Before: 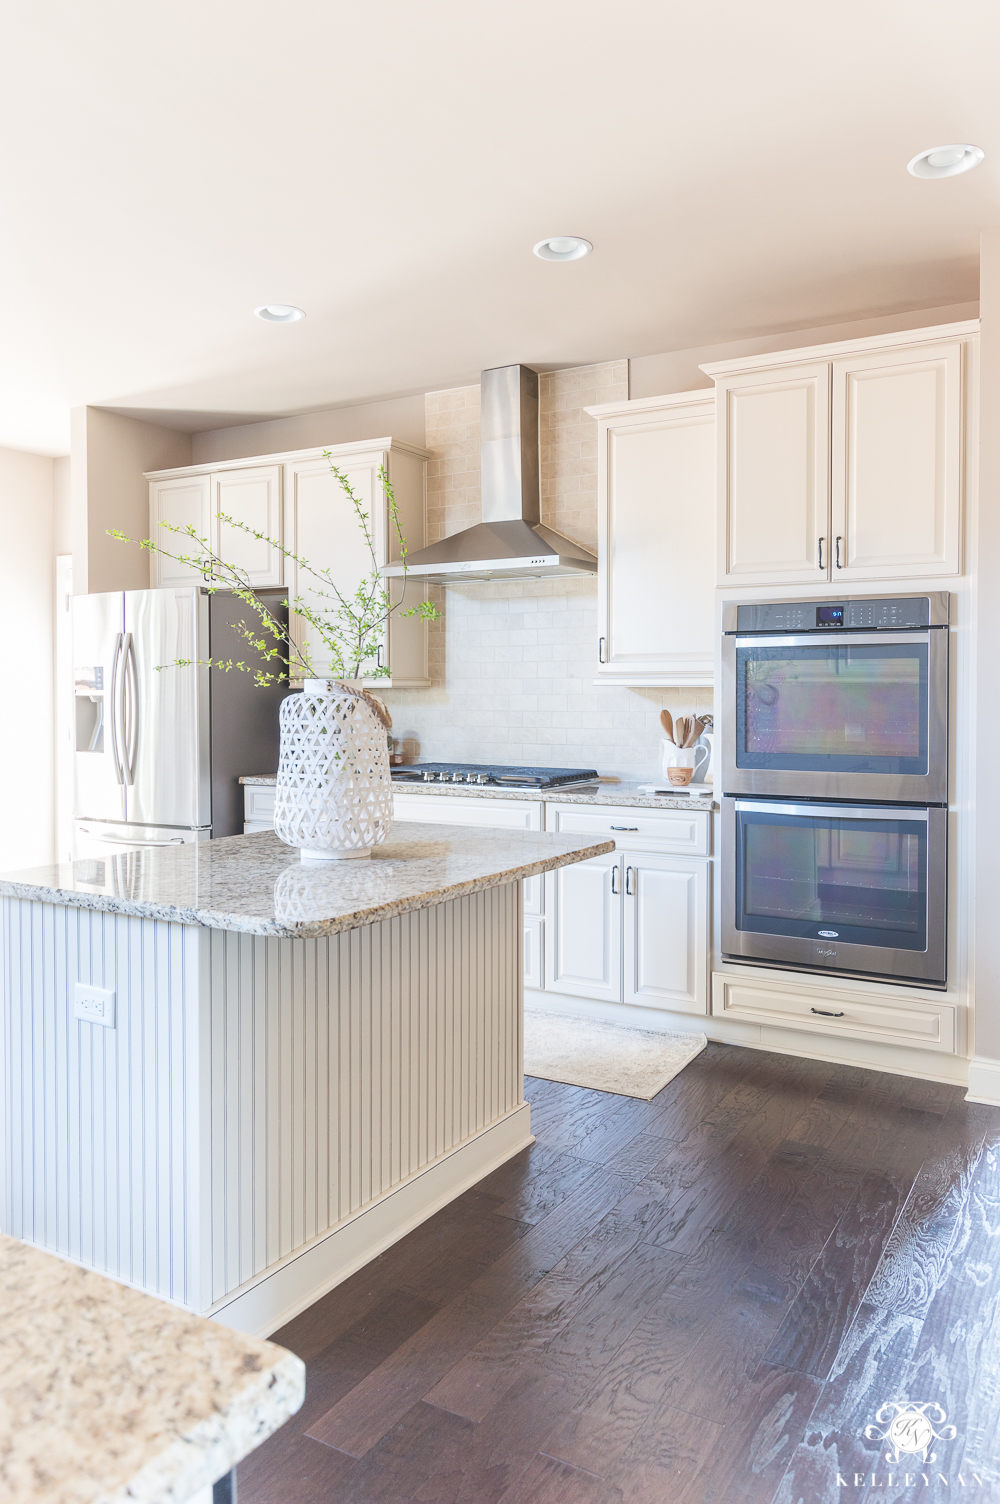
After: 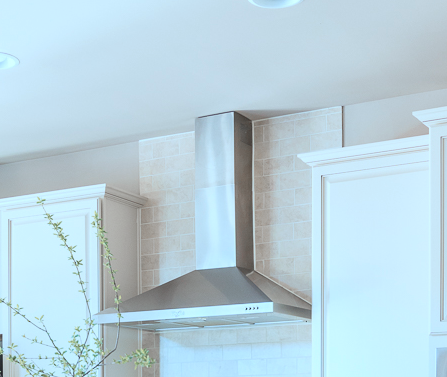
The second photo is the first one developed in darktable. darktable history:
crop: left 28.64%, top 16.832%, right 26.637%, bottom 58.055%
color correction: highlights a* -10.69, highlights b* -19.19
tone equalizer: on, module defaults
color zones: curves: ch1 [(0, 0.708) (0.088, 0.648) (0.245, 0.187) (0.429, 0.326) (0.571, 0.498) (0.714, 0.5) (0.857, 0.5) (1, 0.708)]
